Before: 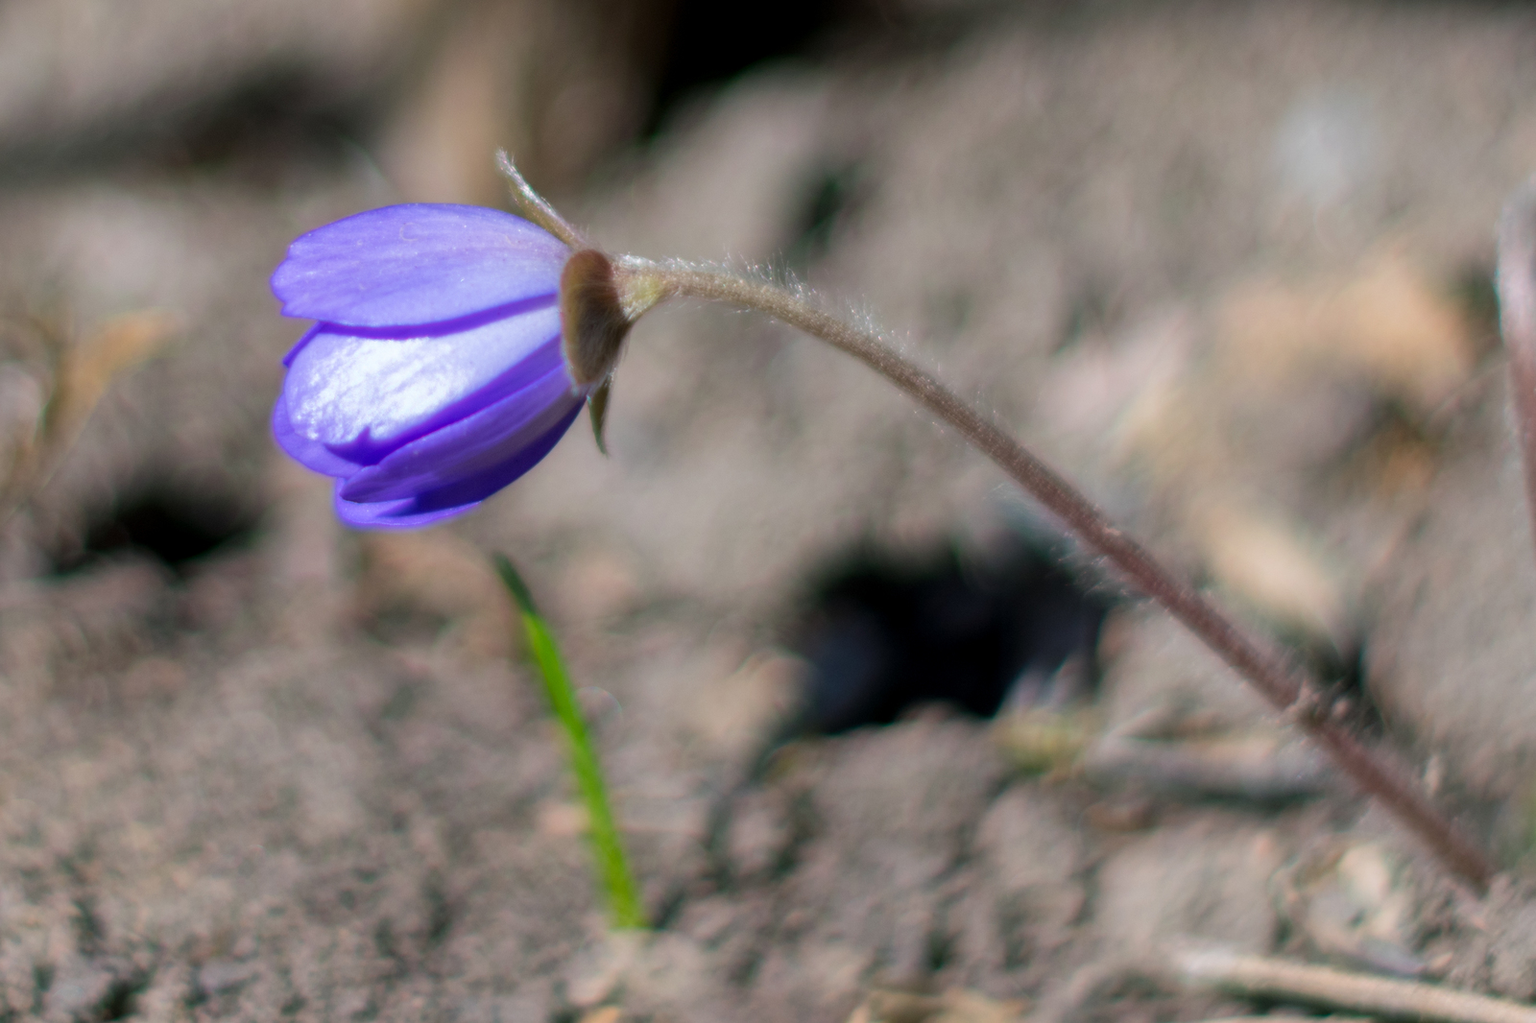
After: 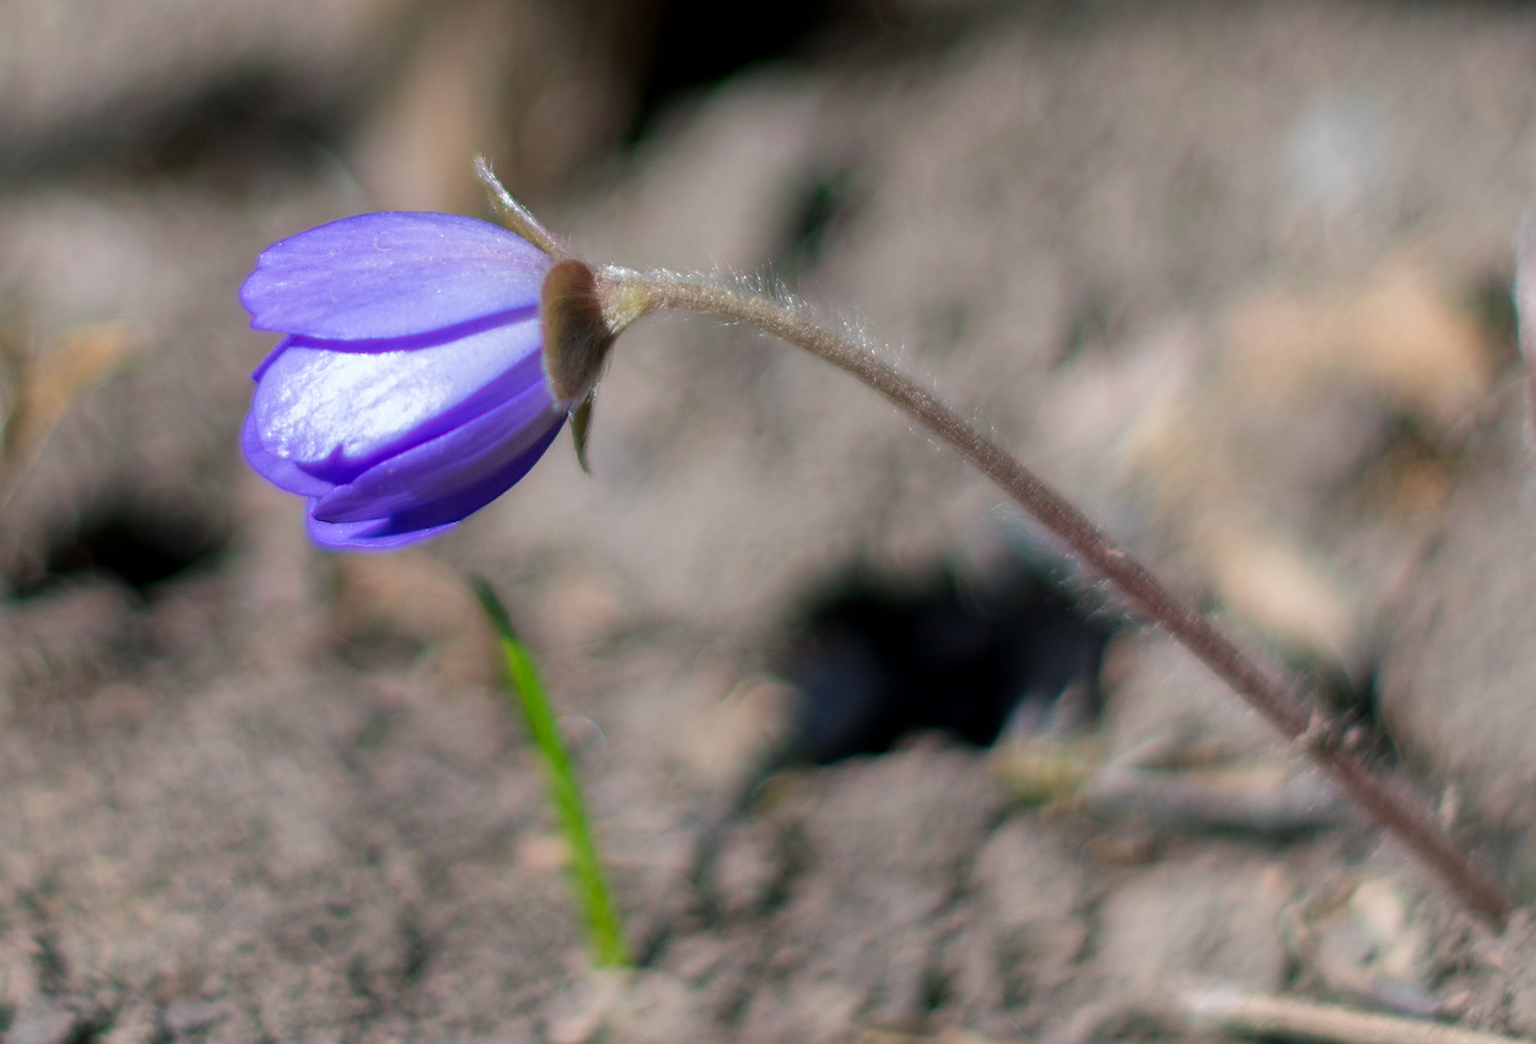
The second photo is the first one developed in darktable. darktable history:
sharpen: on, module defaults
crop and rotate: left 2.696%, right 1.119%, bottom 1.86%
